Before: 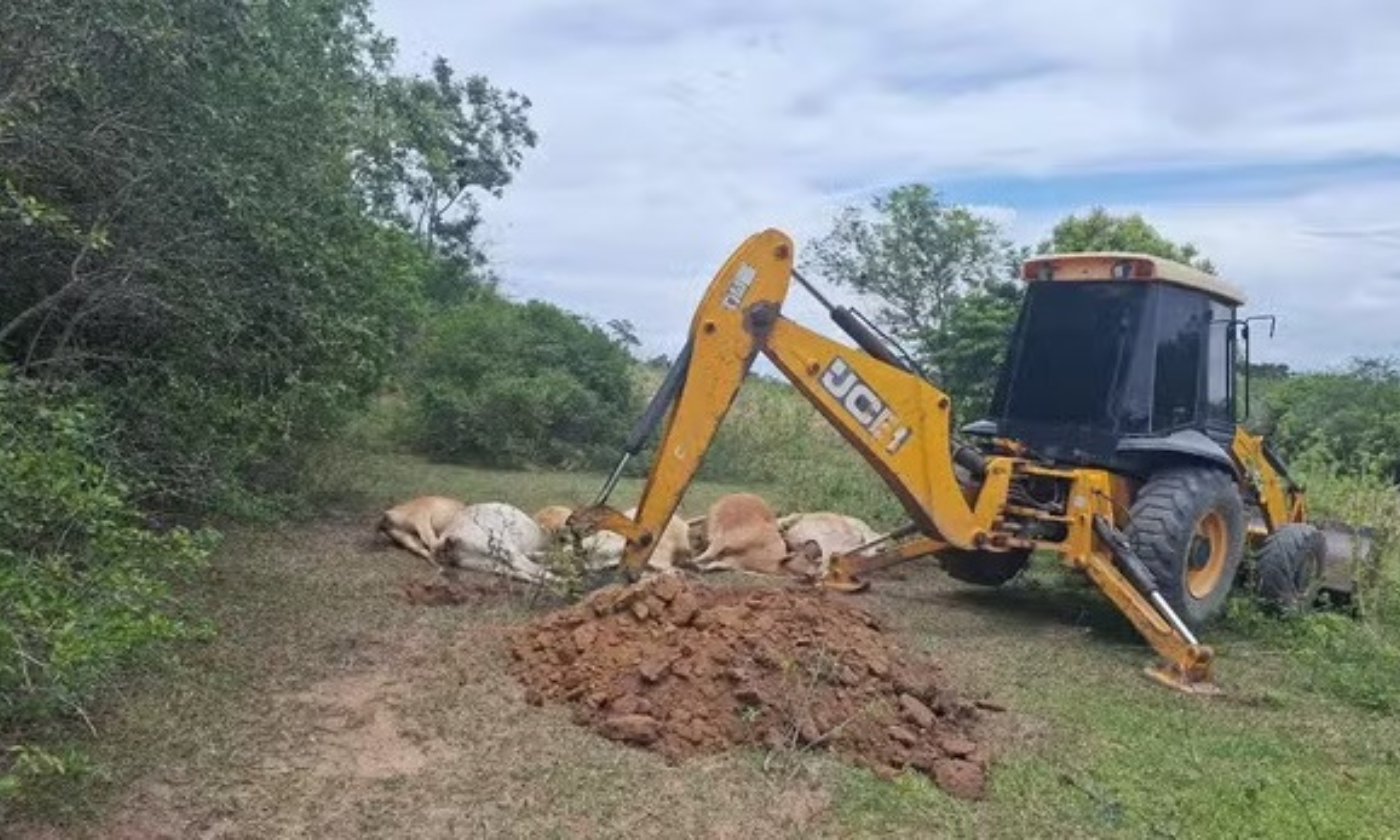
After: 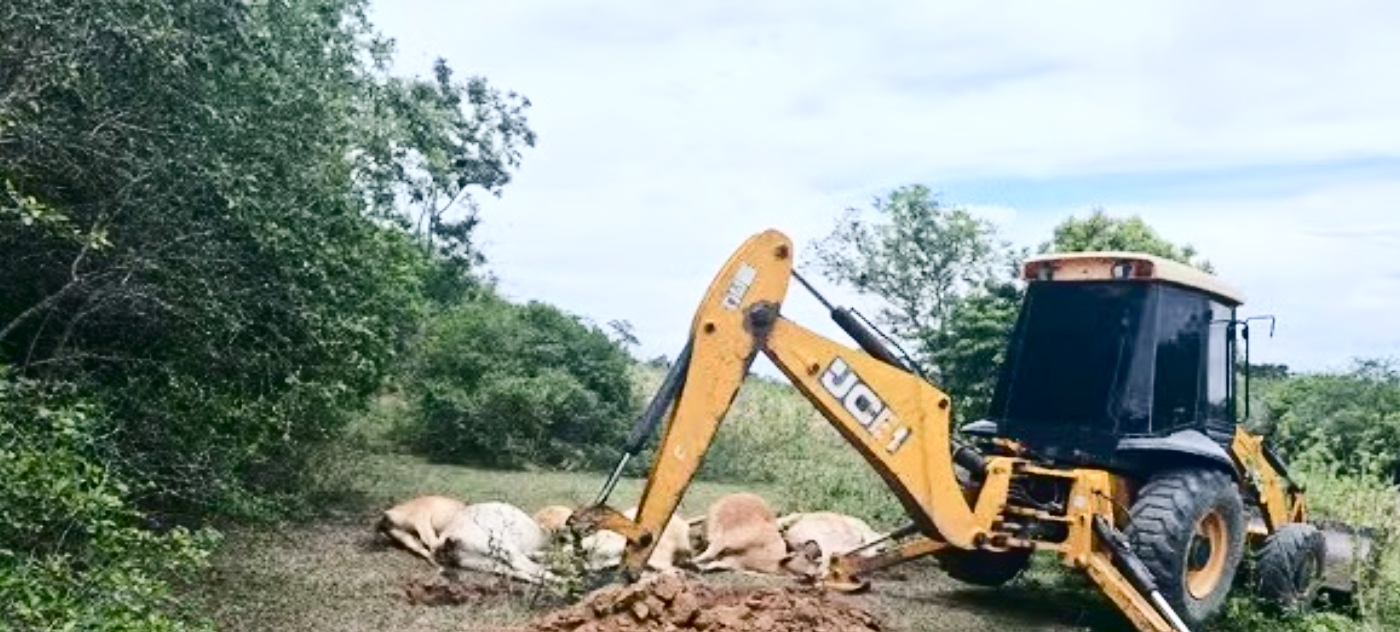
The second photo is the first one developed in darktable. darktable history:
tone curve: curves: ch0 [(0, 0) (0.003, 0.006) (0.011, 0.014) (0.025, 0.024) (0.044, 0.035) (0.069, 0.046) (0.1, 0.074) (0.136, 0.115) (0.177, 0.161) (0.224, 0.226) (0.277, 0.293) (0.335, 0.364) (0.399, 0.441) (0.468, 0.52) (0.543, 0.58) (0.623, 0.657) (0.709, 0.72) (0.801, 0.794) (0.898, 0.883) (1, 1)], color space Lab, independent channels, preserve colors none
contrast brightness saturation: contrast 0.371, brightness 0.098
color balance rgb: shadows lift › luminance -7.411%, shadows lift › chroma 2.184%, shadows lift › hue 162.78°, highlights gain › luminance 17.578%, perceptual saturation grading › global saturation 20%, perceptual saturation grading › highlights -49.504%, perceptual saturation grading › shadows 25.648%
crop: bottom 24.732%
